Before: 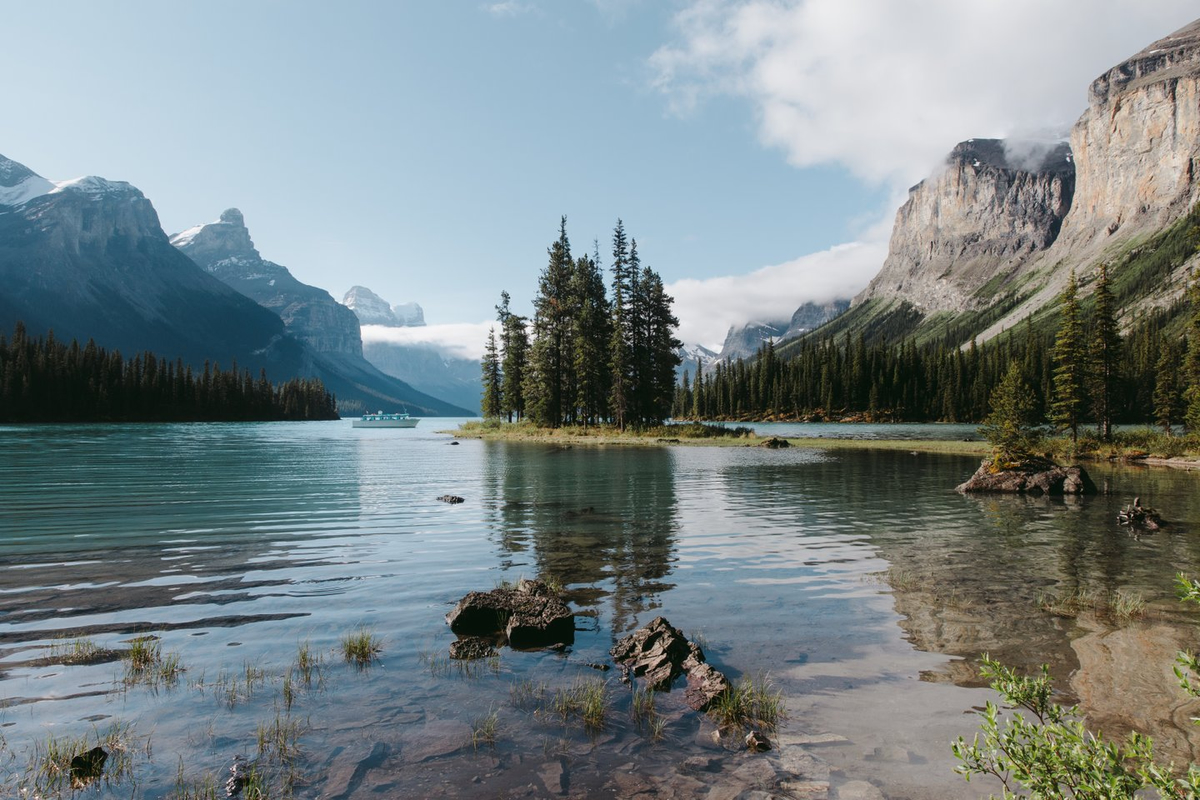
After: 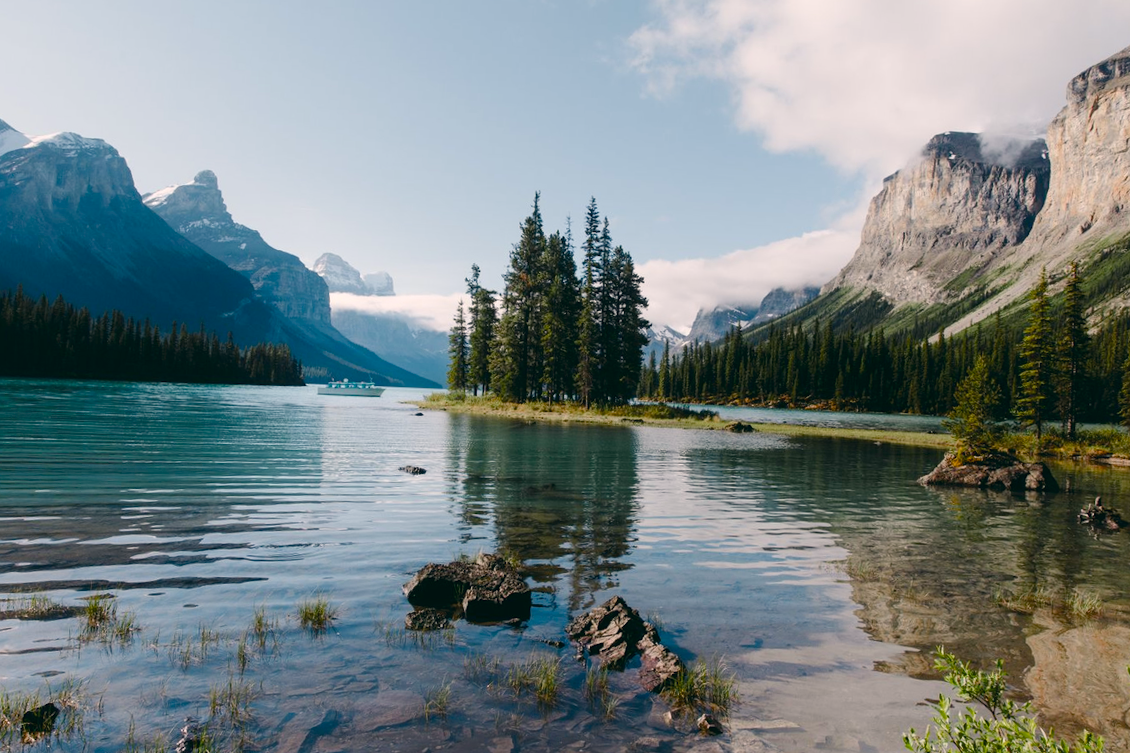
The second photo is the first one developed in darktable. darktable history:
crop and rotate: angle -2.38°
color correction: highlights a* 5.38, highlights b* 5.3, shadows a* -4.26, shadows b* -5.11
tone curve: curves: ch0 [(0, 0) (0.266, 0.247) (0.741, 0.751) (1, 1)], color space Lab, linked channels, preserve colors none
color balance rgb: perceptual saturation grading › global saturation 20%, perceptual saturation grading › highlights -25%, perceptual saturation grading › shadows 50%
